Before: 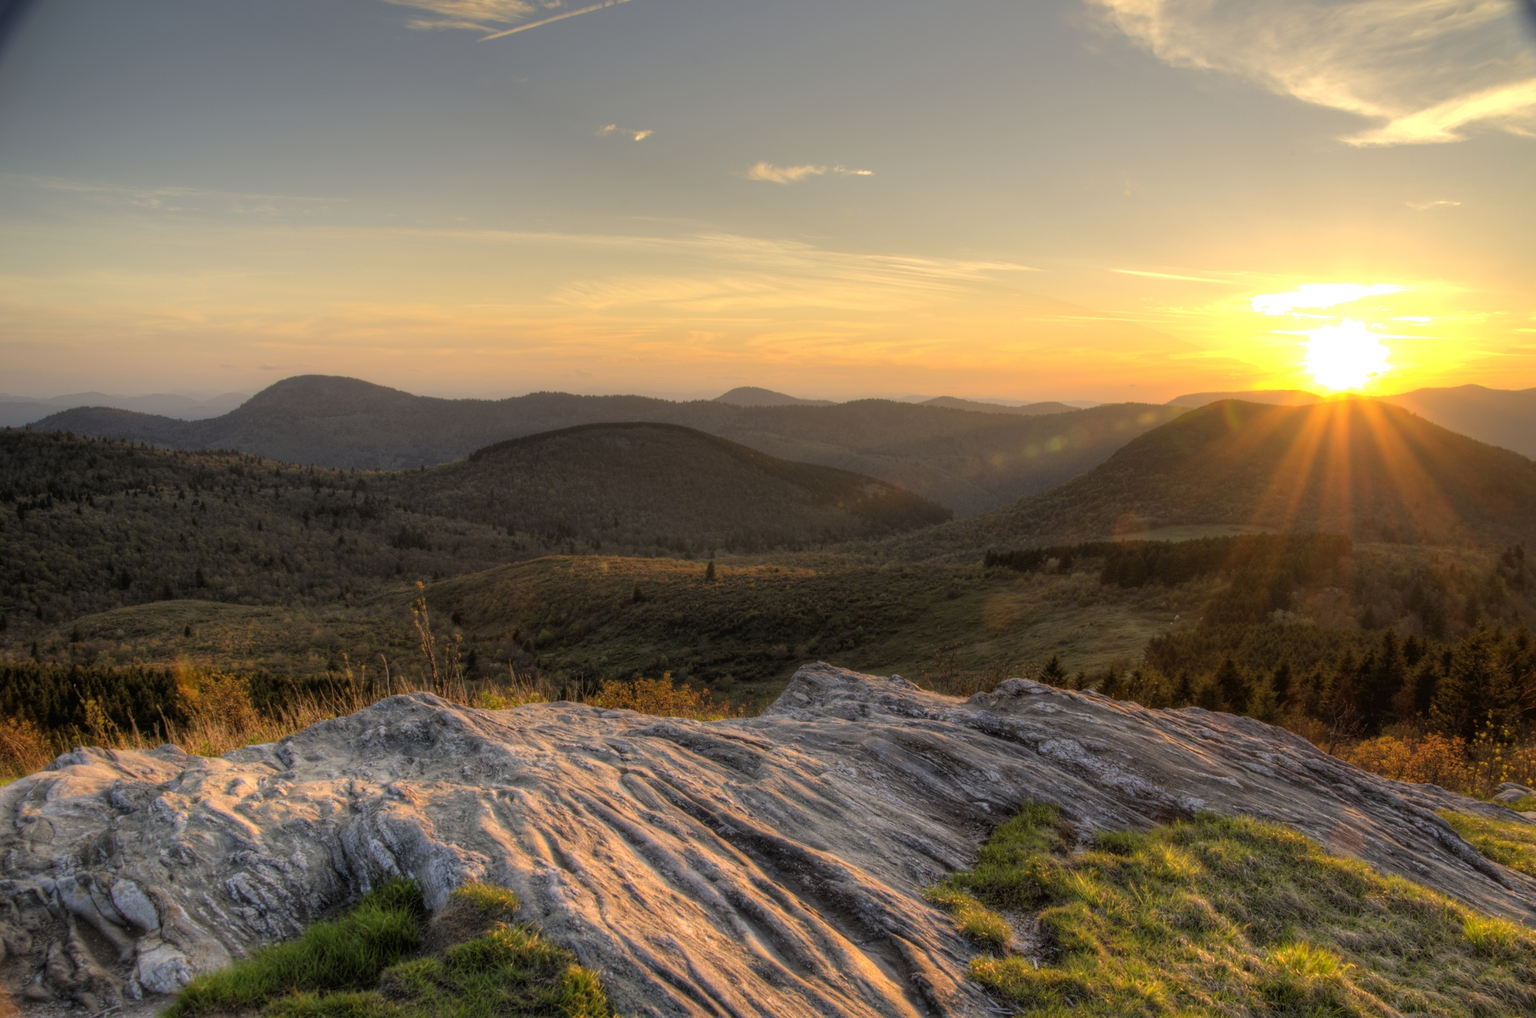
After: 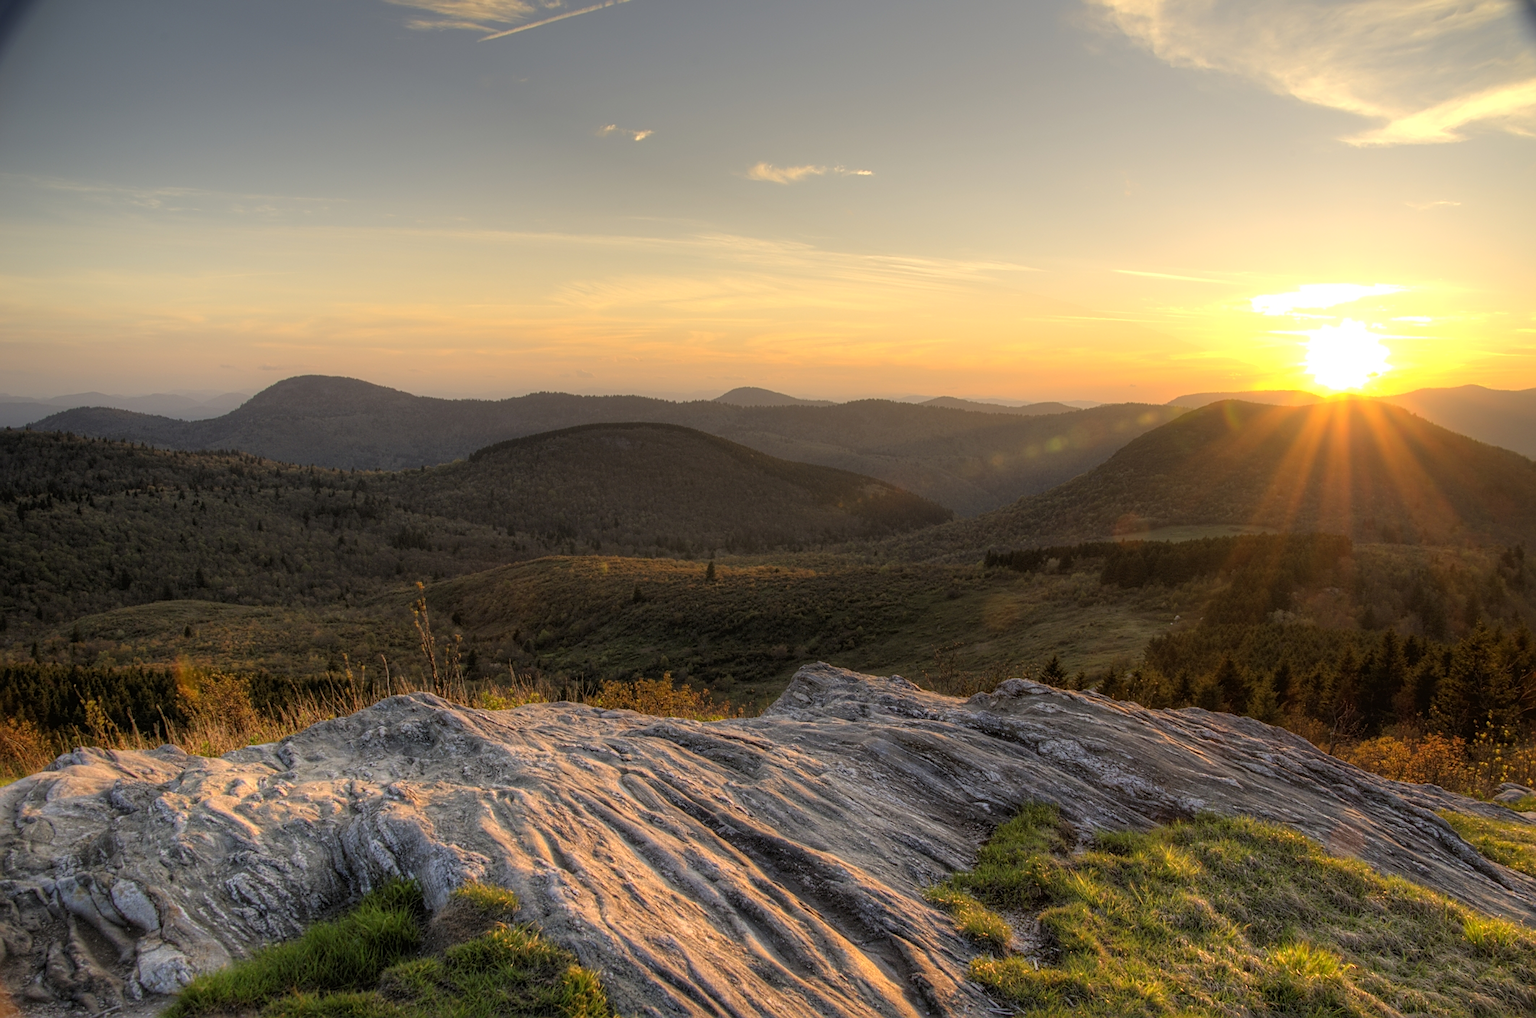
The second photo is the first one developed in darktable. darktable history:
shadows and highlights: shadows -24.28, highlights 49.77, soften with gaussian
sharpen: on, module defaults
